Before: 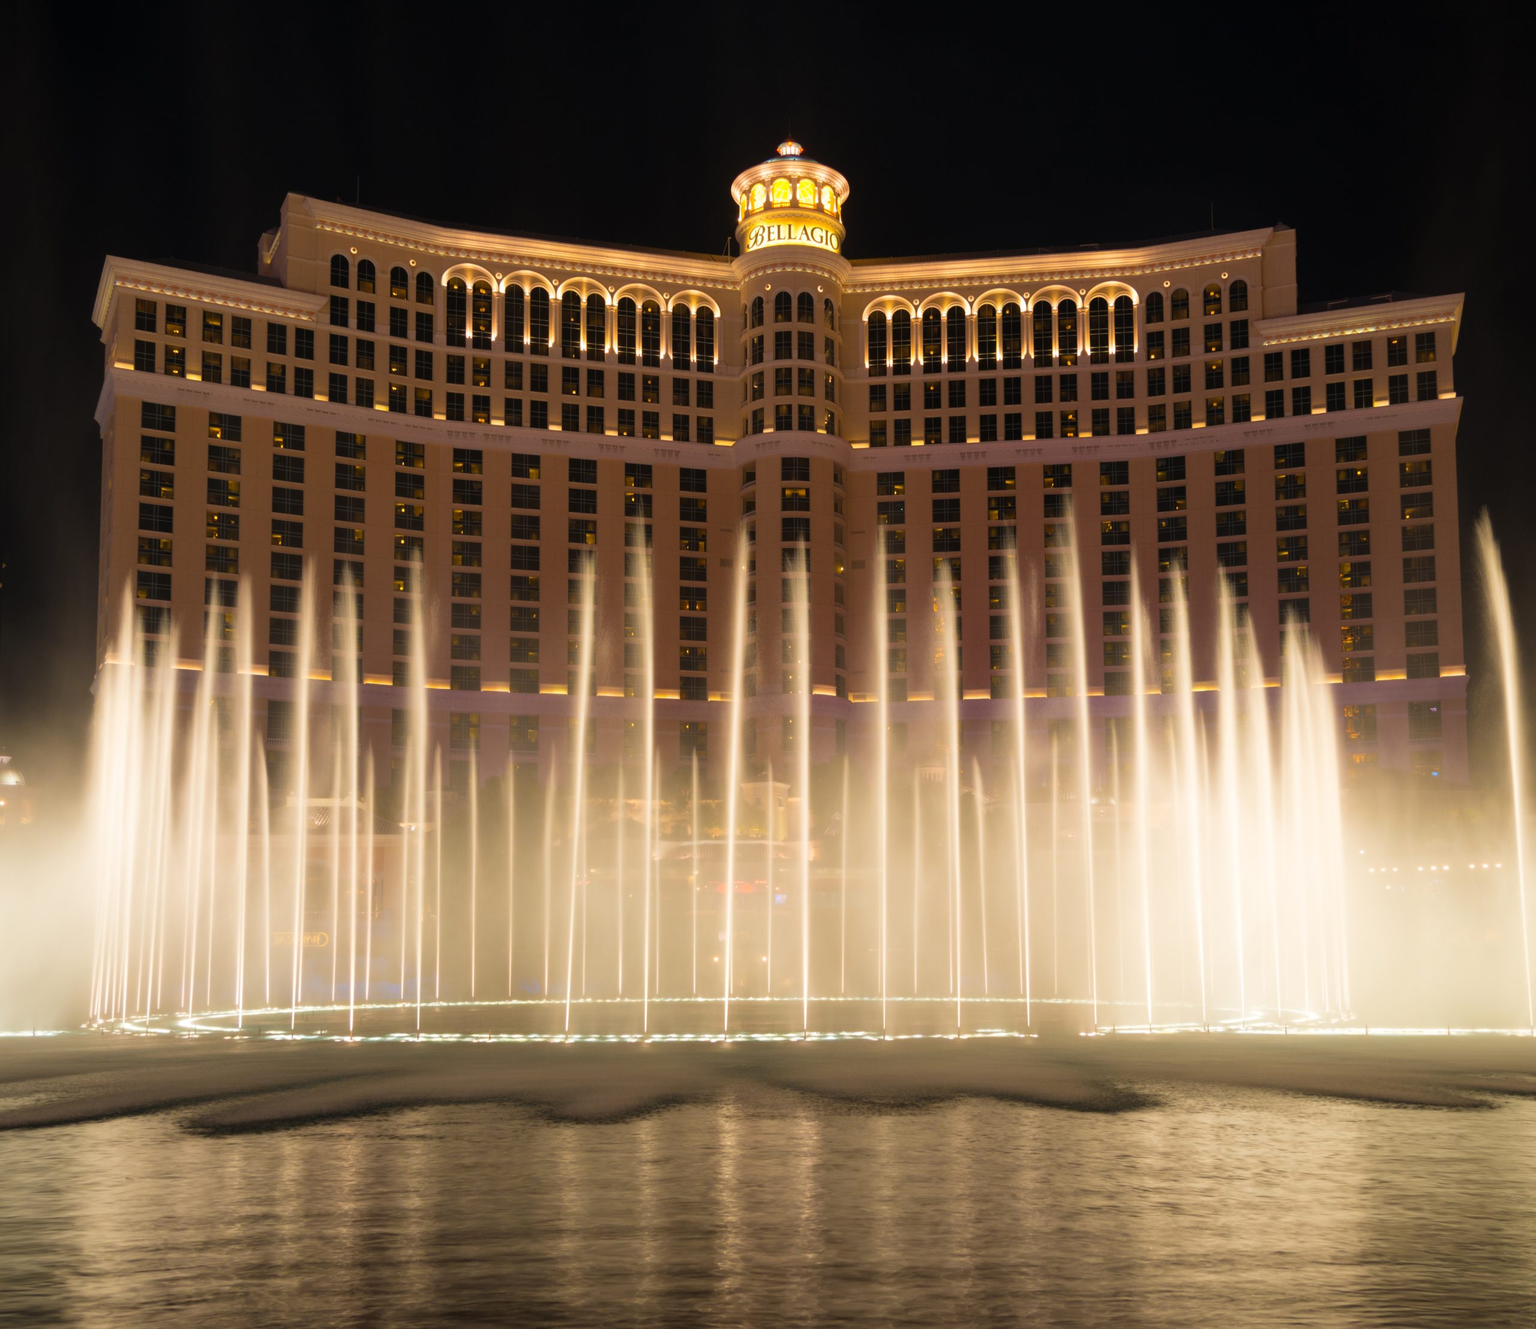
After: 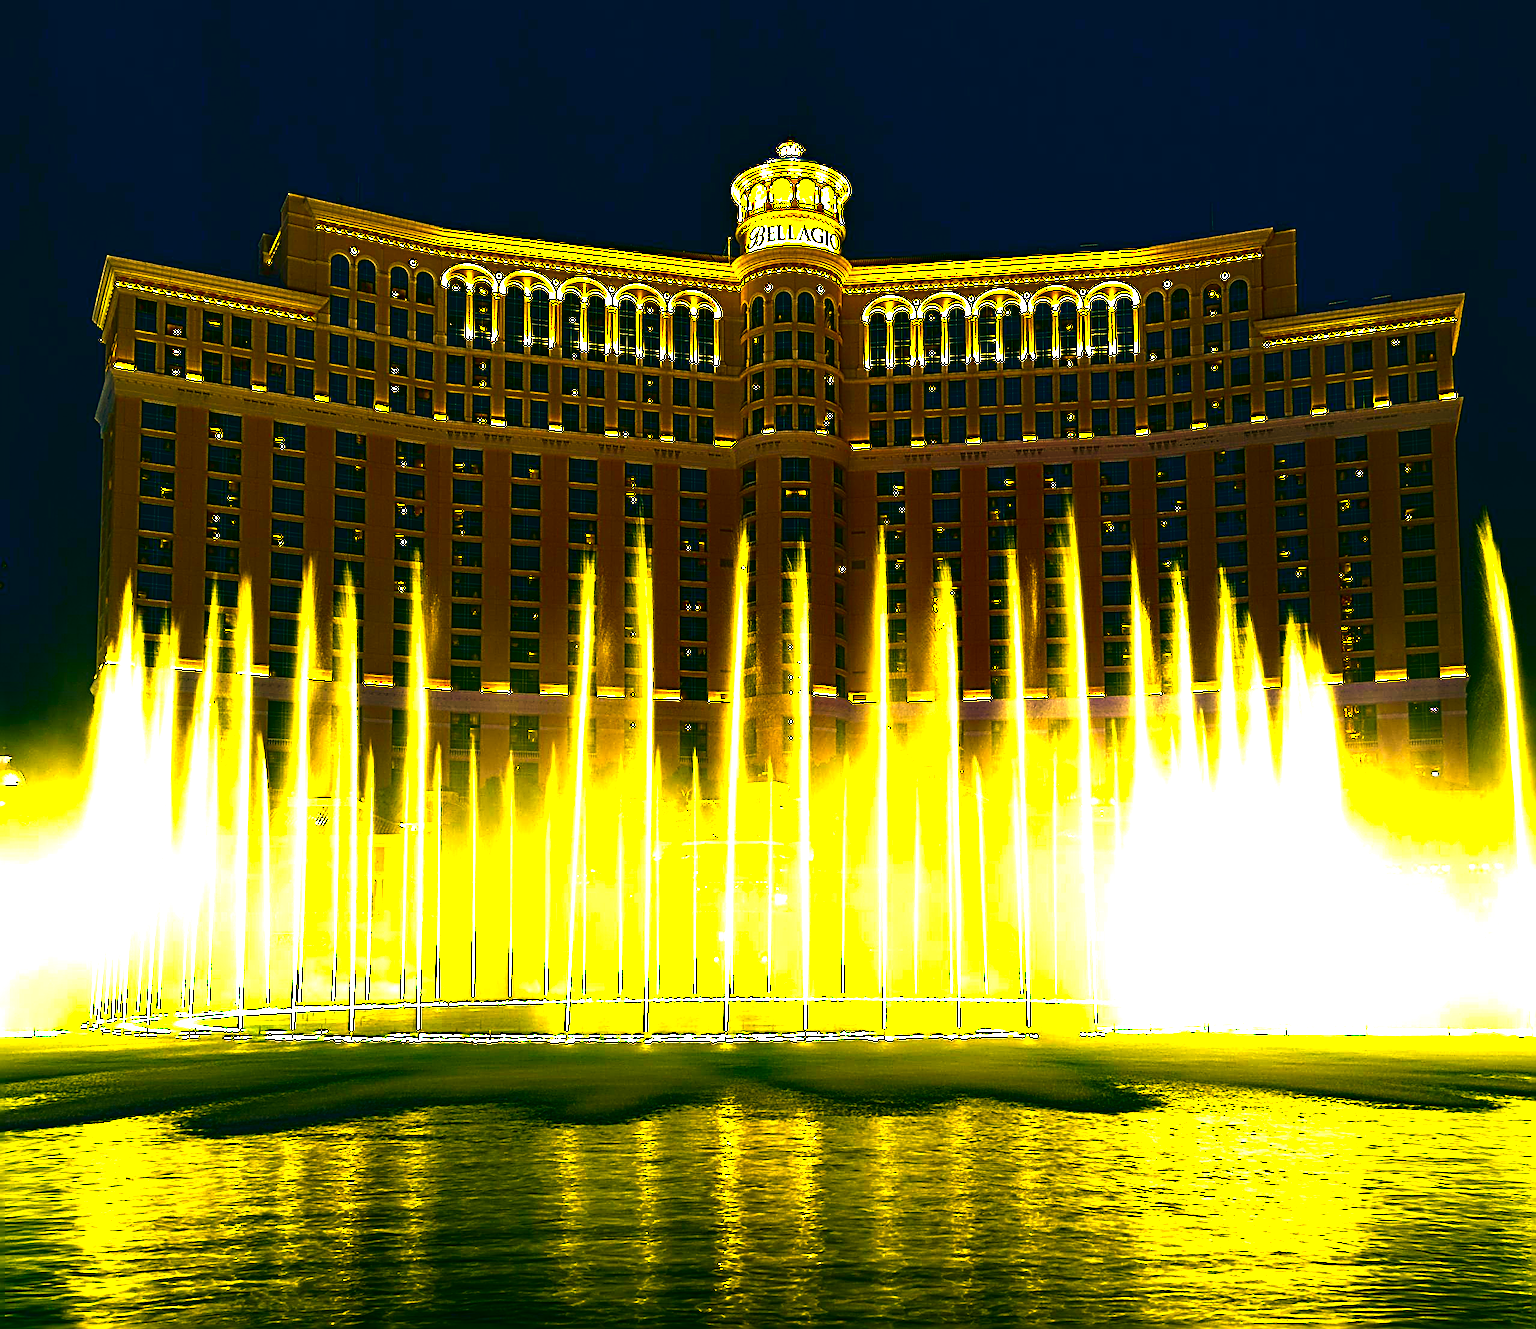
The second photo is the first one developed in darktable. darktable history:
sharpen: radius 3.156, amount 1.727
color correction: highlights a* -15.75, highlights b* 39.61, shadows a* -39.93, shadows b* -25.51
contrast brightness saturation: brightness -0.983, saturation 0.999
exposure: black level correction 0.001, exposure 1.73 EV, compensate highlight preservation false
